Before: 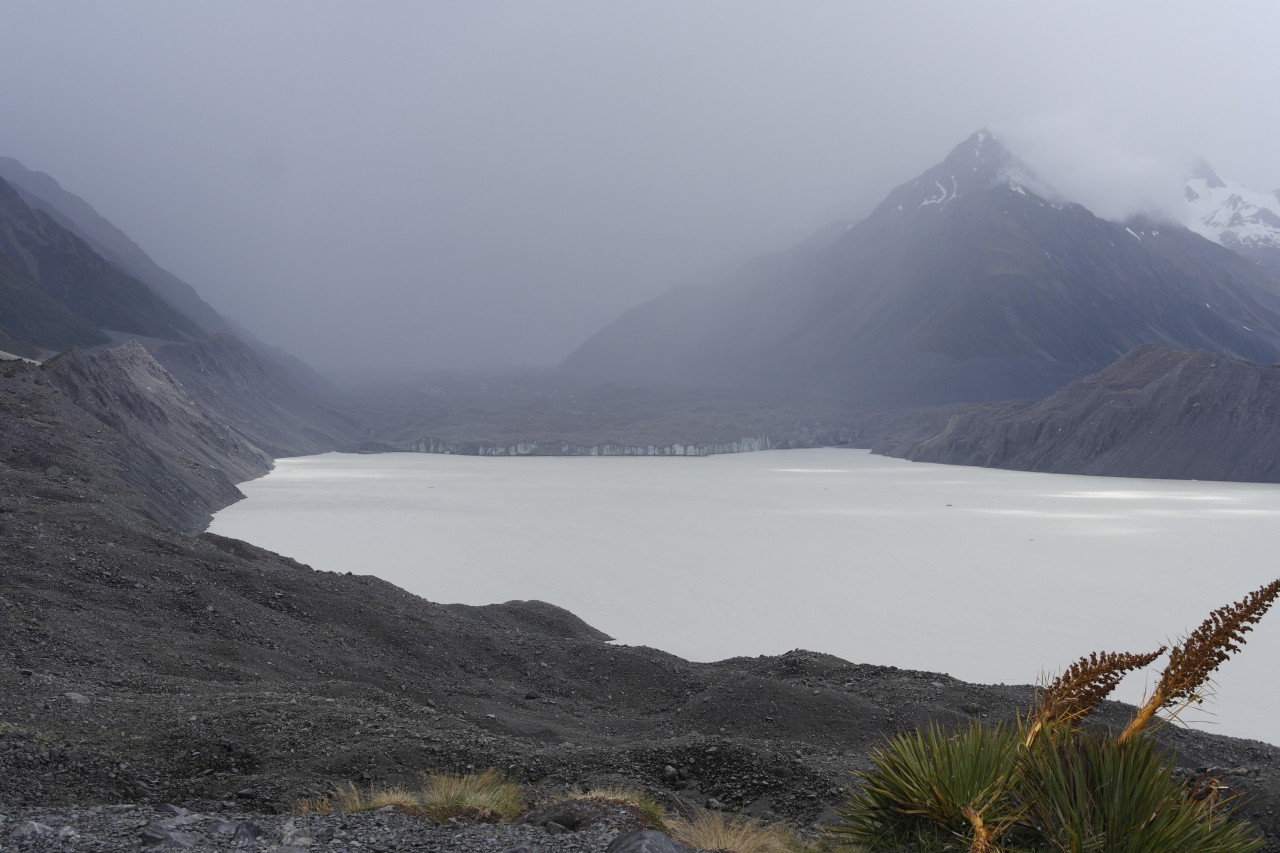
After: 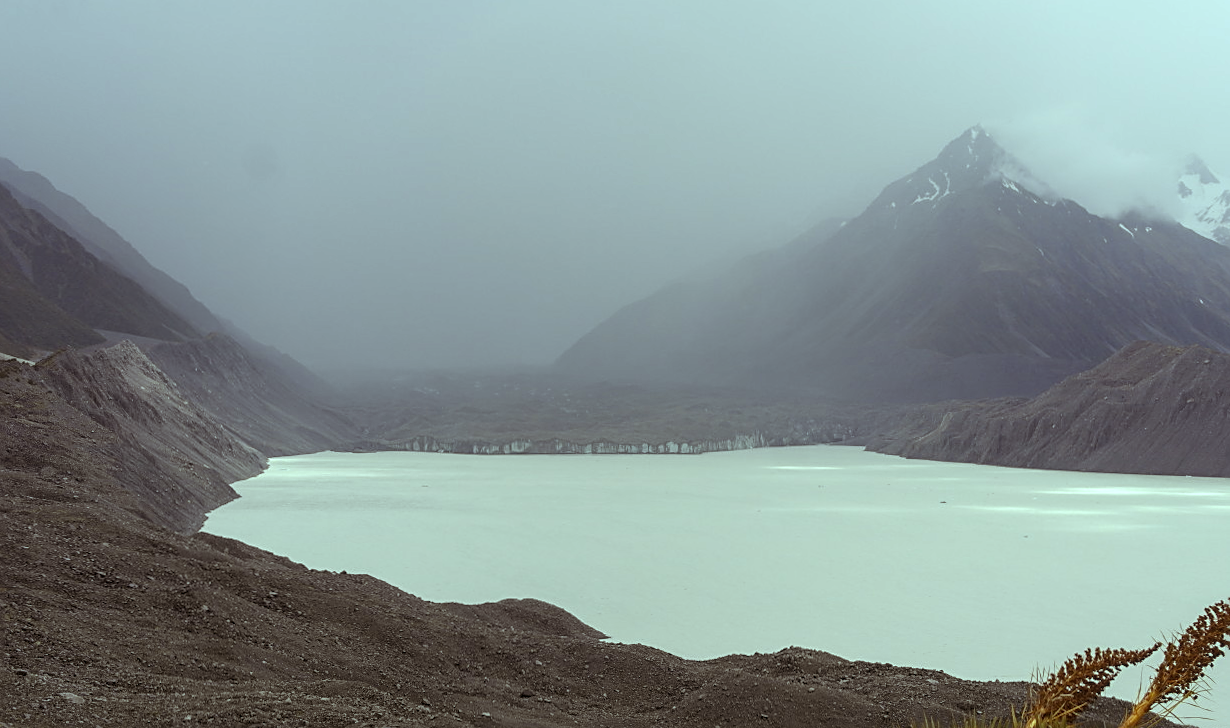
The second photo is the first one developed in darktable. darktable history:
color balance rgb: shadows lift › chroma 4.41%, shadows lift › hue 27°, power › chroma 2.5%, power › hue 70°, highlights gain › chroma 1%, highlights gain › hue 27°, saturation formula JzAzBz (2021)
crop and rotate: angle 0.2°, left 0.275%, right 3.127%, bottom 14.18%
sharpen: on, module defaults
local contrast: on, module defaults
color balance: mode lift, gamma, gain (sRGB), lift [0.997, 0.979, 1.021, 1.011], gamma [1, 1.084, 0.916, 0.998], gain [1, 0.87, 1.13, 1.101], contrast 4.55%, contrast fulcrum 38.24%, output saturation 104.09%
